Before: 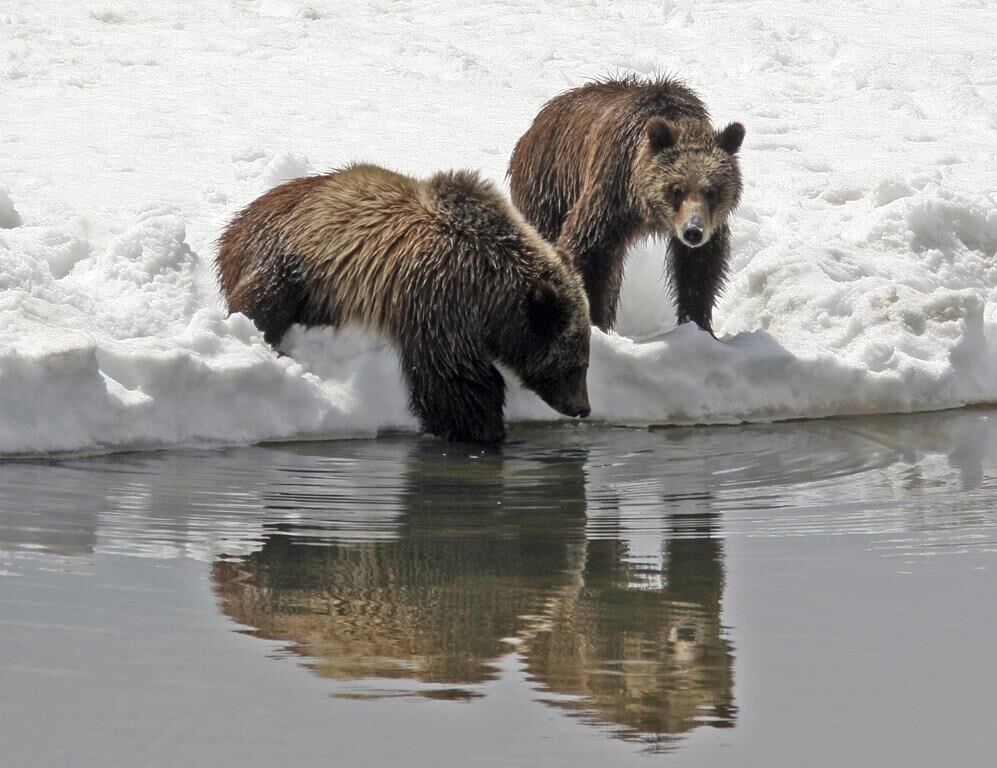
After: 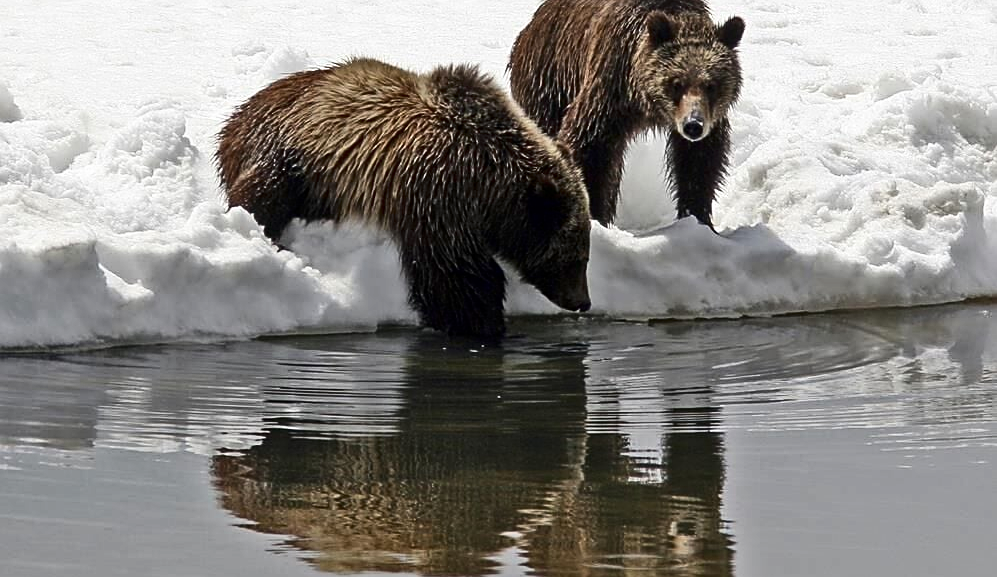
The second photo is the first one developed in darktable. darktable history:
contrast brightness saturation: contrast 0.198, brightness -0.106, saturation 0.097
sharpen: on, module defaults
crop: top 13.872%, bottom 10.985%
